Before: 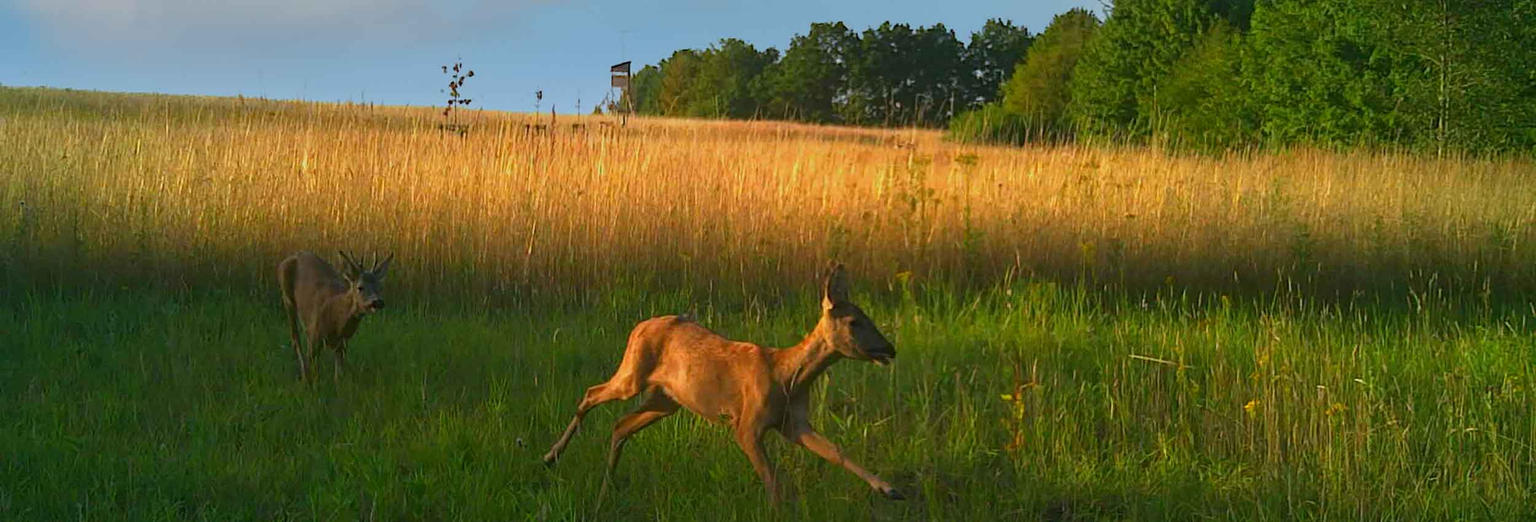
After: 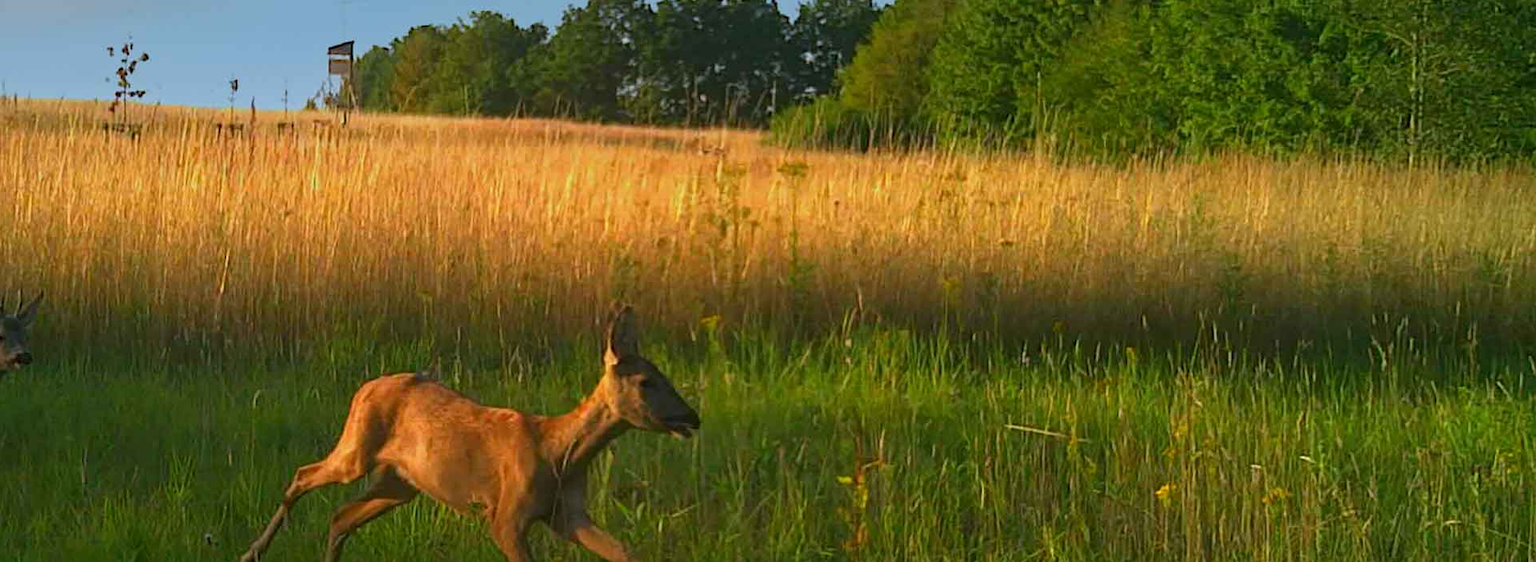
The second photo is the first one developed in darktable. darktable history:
crop: left 23.475%, top 5.848%, bottom 11.692%
